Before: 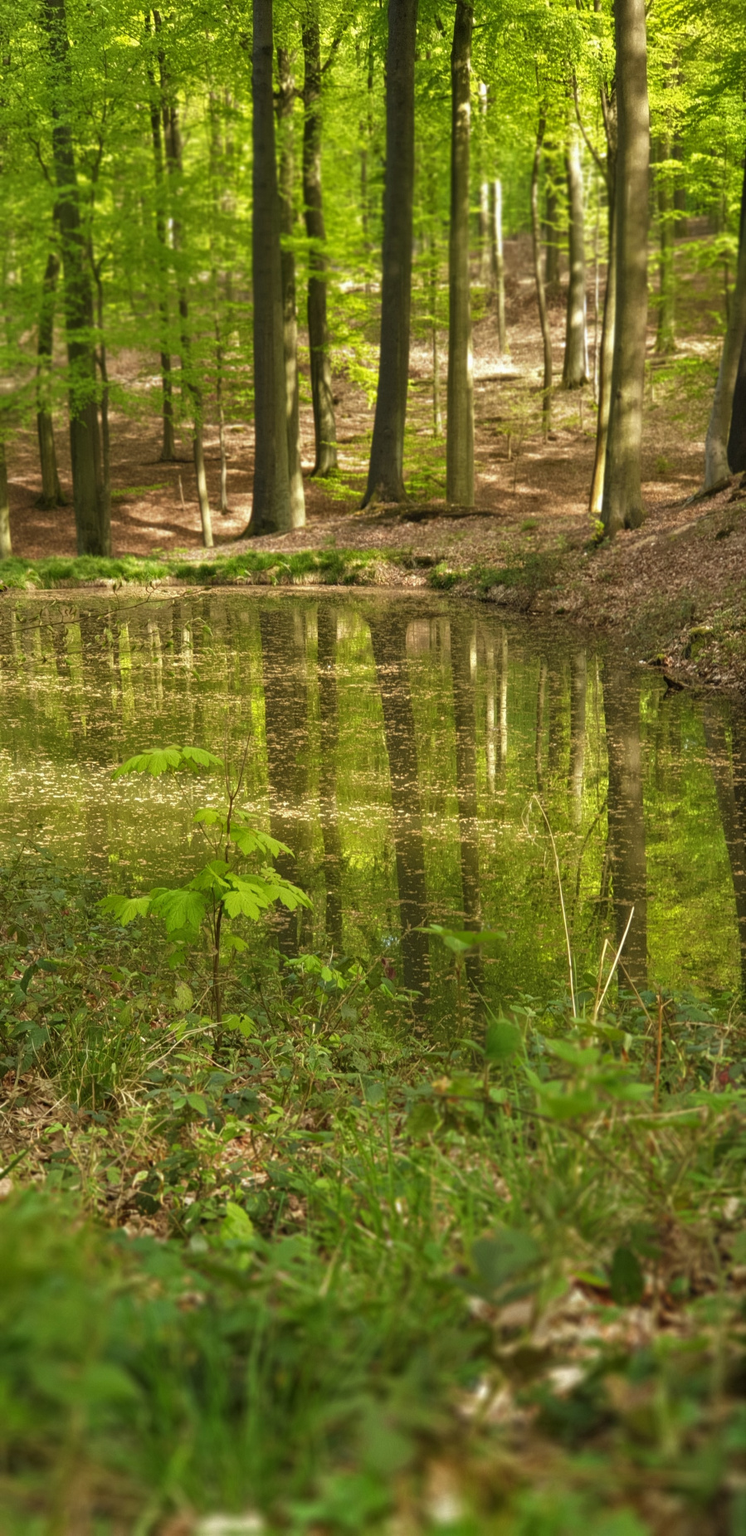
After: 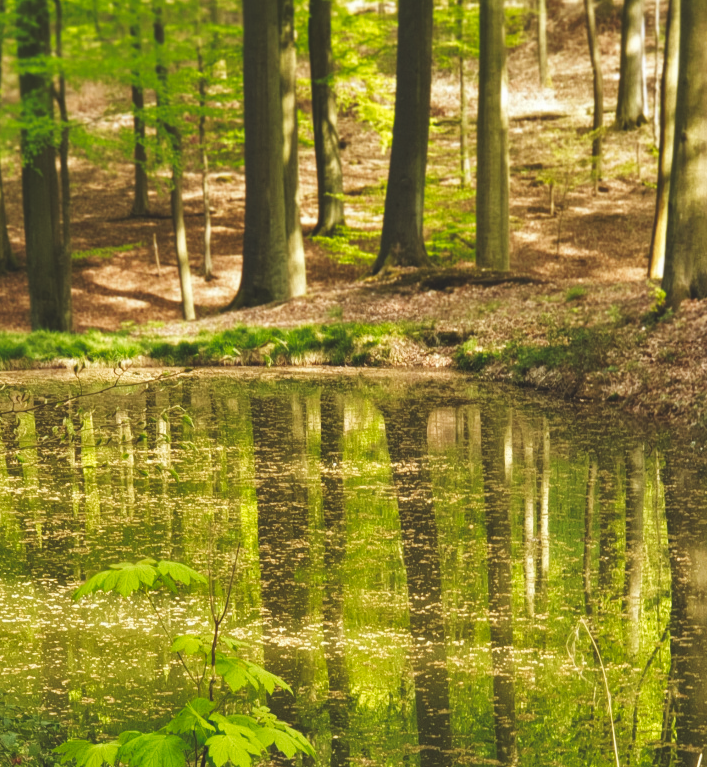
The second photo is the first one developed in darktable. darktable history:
crop: left 6.952%, top 18.35%, right 14.38%, bottom 40.166%
shadows and highlights: shadows 61.09, soften with gaussian
tone curve: curves: ch0 [(0, 0) (0.003, 0.117) (0.011, 0.125) (0.025, 0.133) (0.044, 0.144) (0.069, 0.152) (0.1, 0.167) (0.136, 0.186) (0.177, 0.21) (0.224, 0.244) (0.277, 0.295) (0.335, 0.357) (0.399, 0.445) (0.468, 0.531) (0.543, 0.629) (0.623, 0.716) (0.709, 0.803) (0.801, 0.876) (0.898, 0.939) (1, 1)], preserve colors none
